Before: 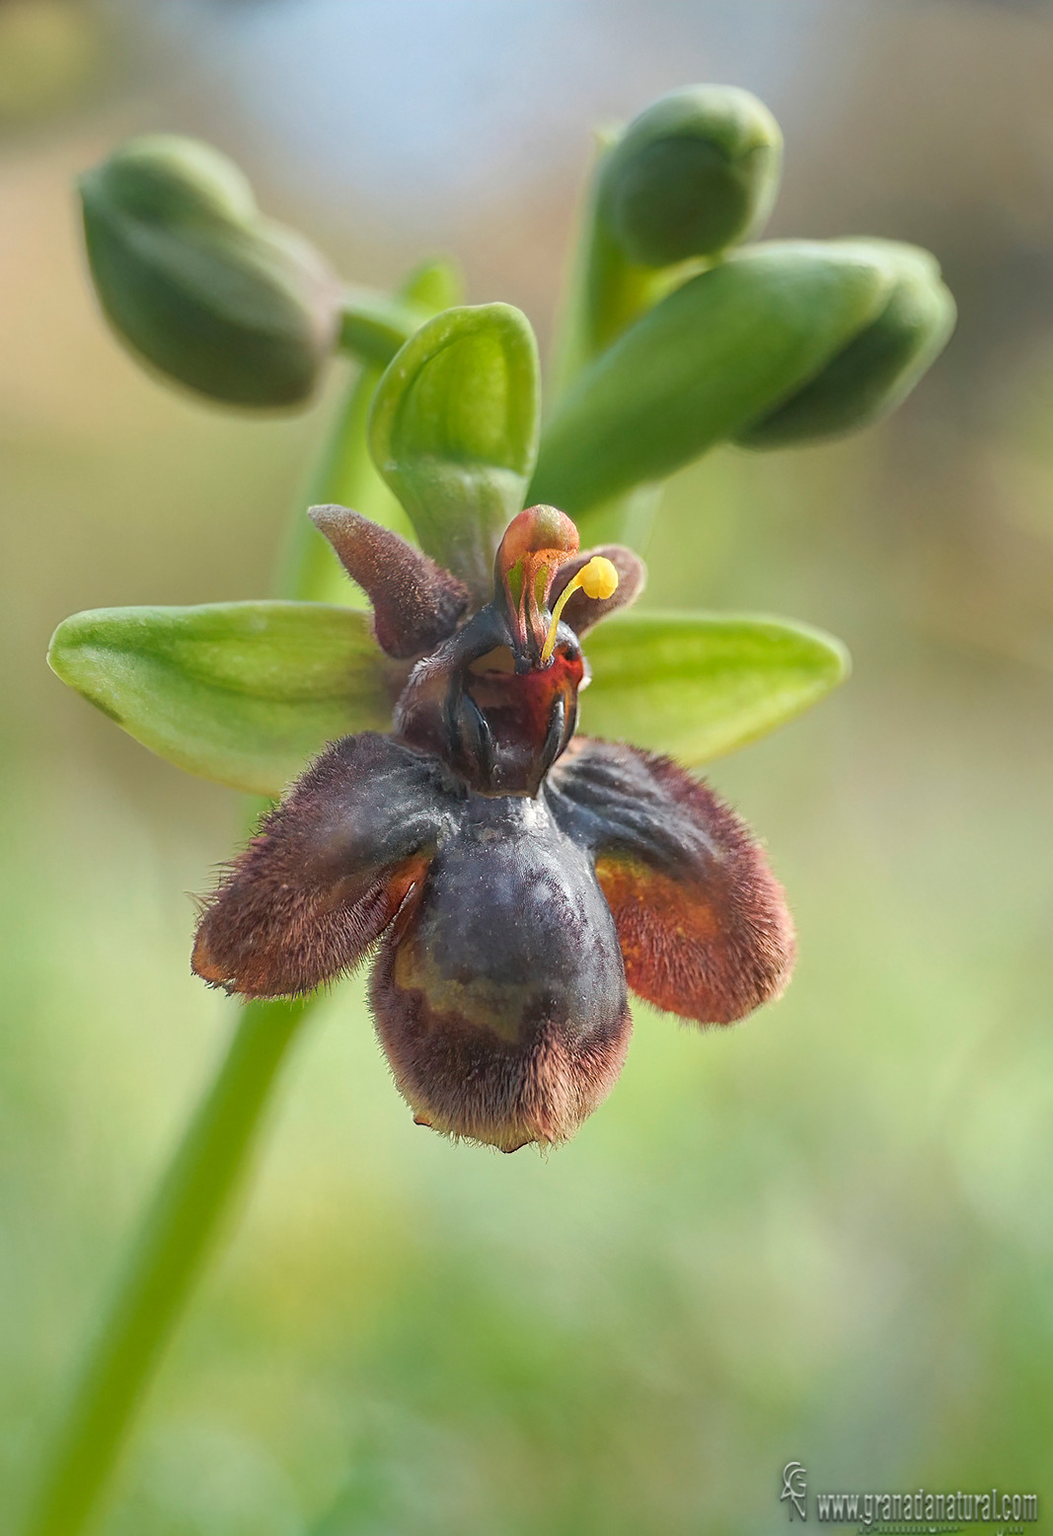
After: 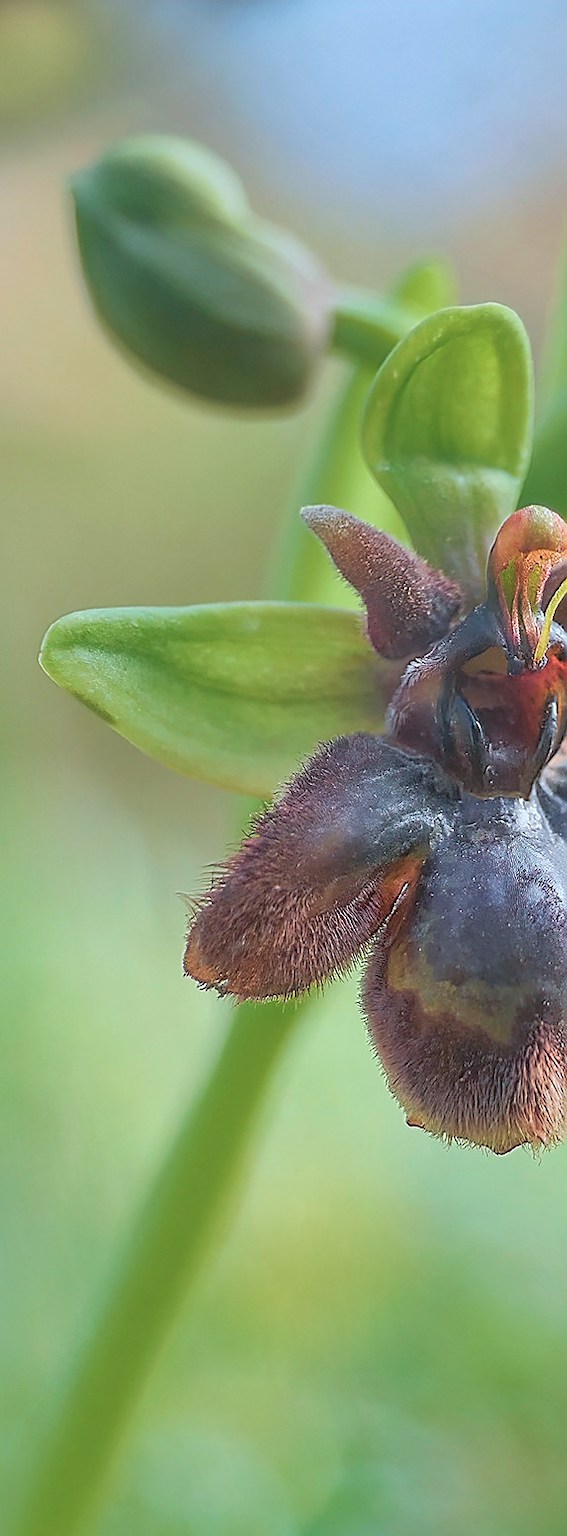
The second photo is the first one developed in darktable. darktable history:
sharpen: radius 1.355, amount 1.267, threshold 0.832
crop: left 0.787%, right 45.373%, bottom 0.082%
color calibration: x 0.369, y 0.382, temperature 4319.02 K
velvia: on, module defaults
contrast brightness saturation: contrast -0.14, brightness 0.043, saturation -0.117
local contrast: mode bilateral grid, contrast 10, coarseness 25, detail 111%, midtone range 0.2
